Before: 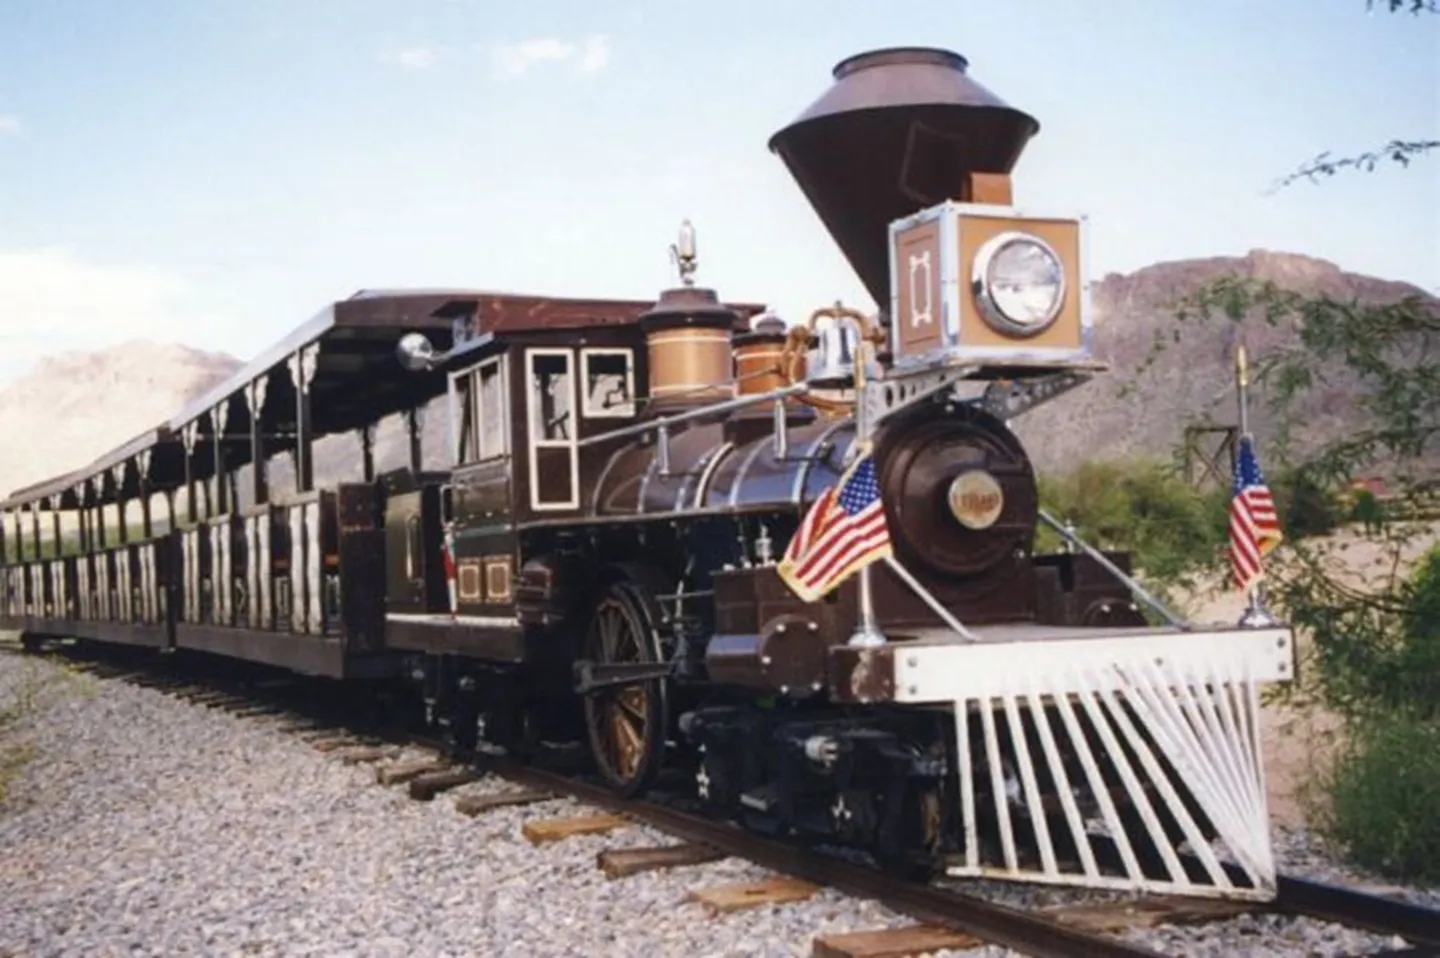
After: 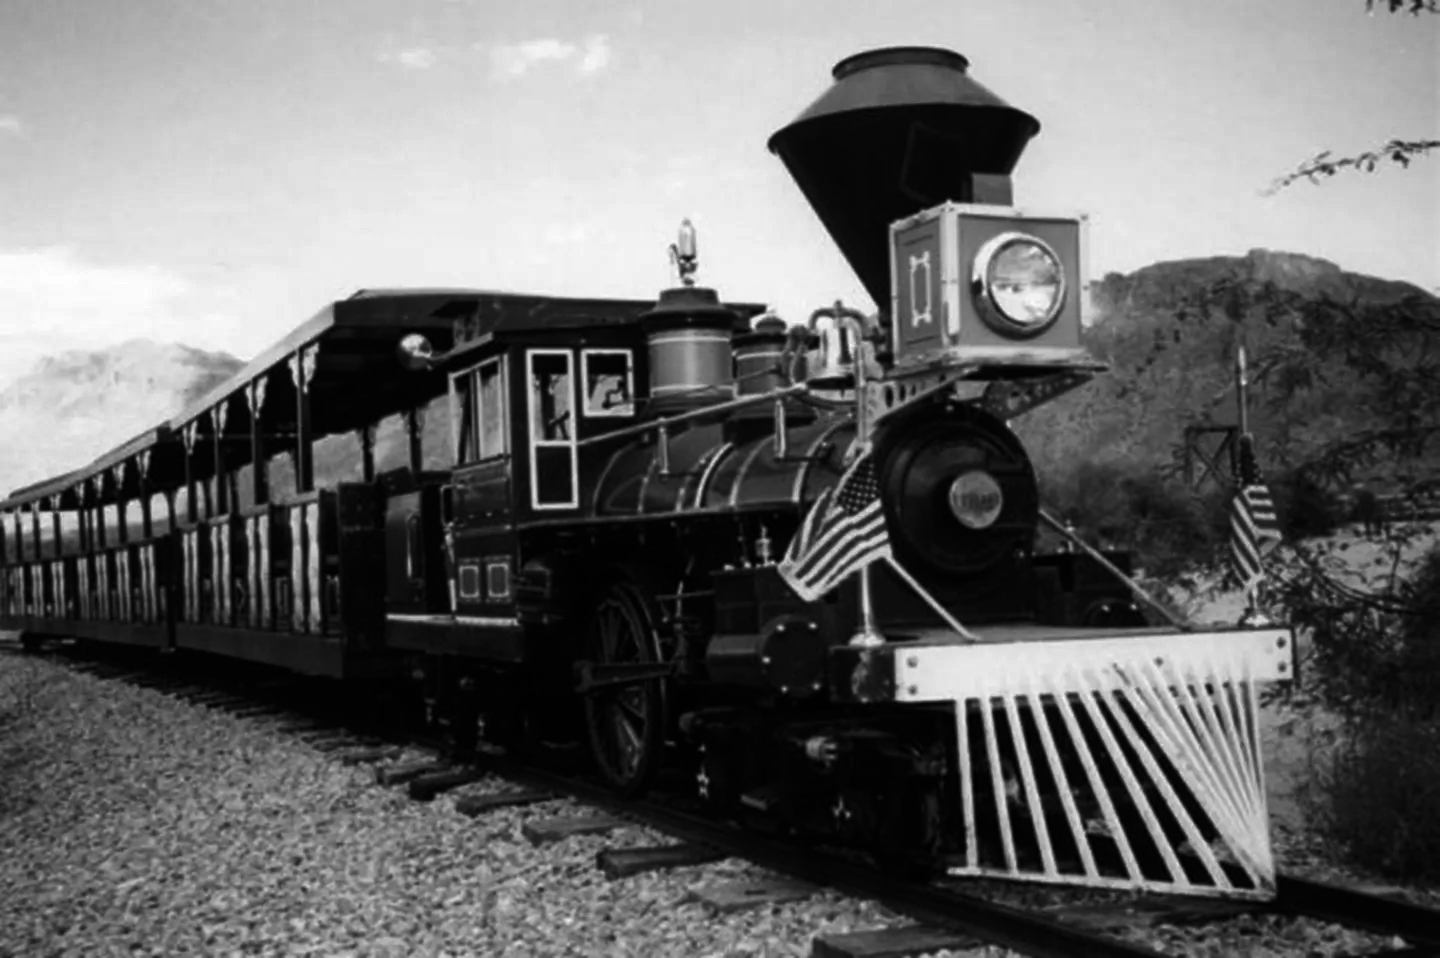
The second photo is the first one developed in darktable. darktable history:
contrast brightness saturation: brightness -0.52
monochrome: on, module defaults
